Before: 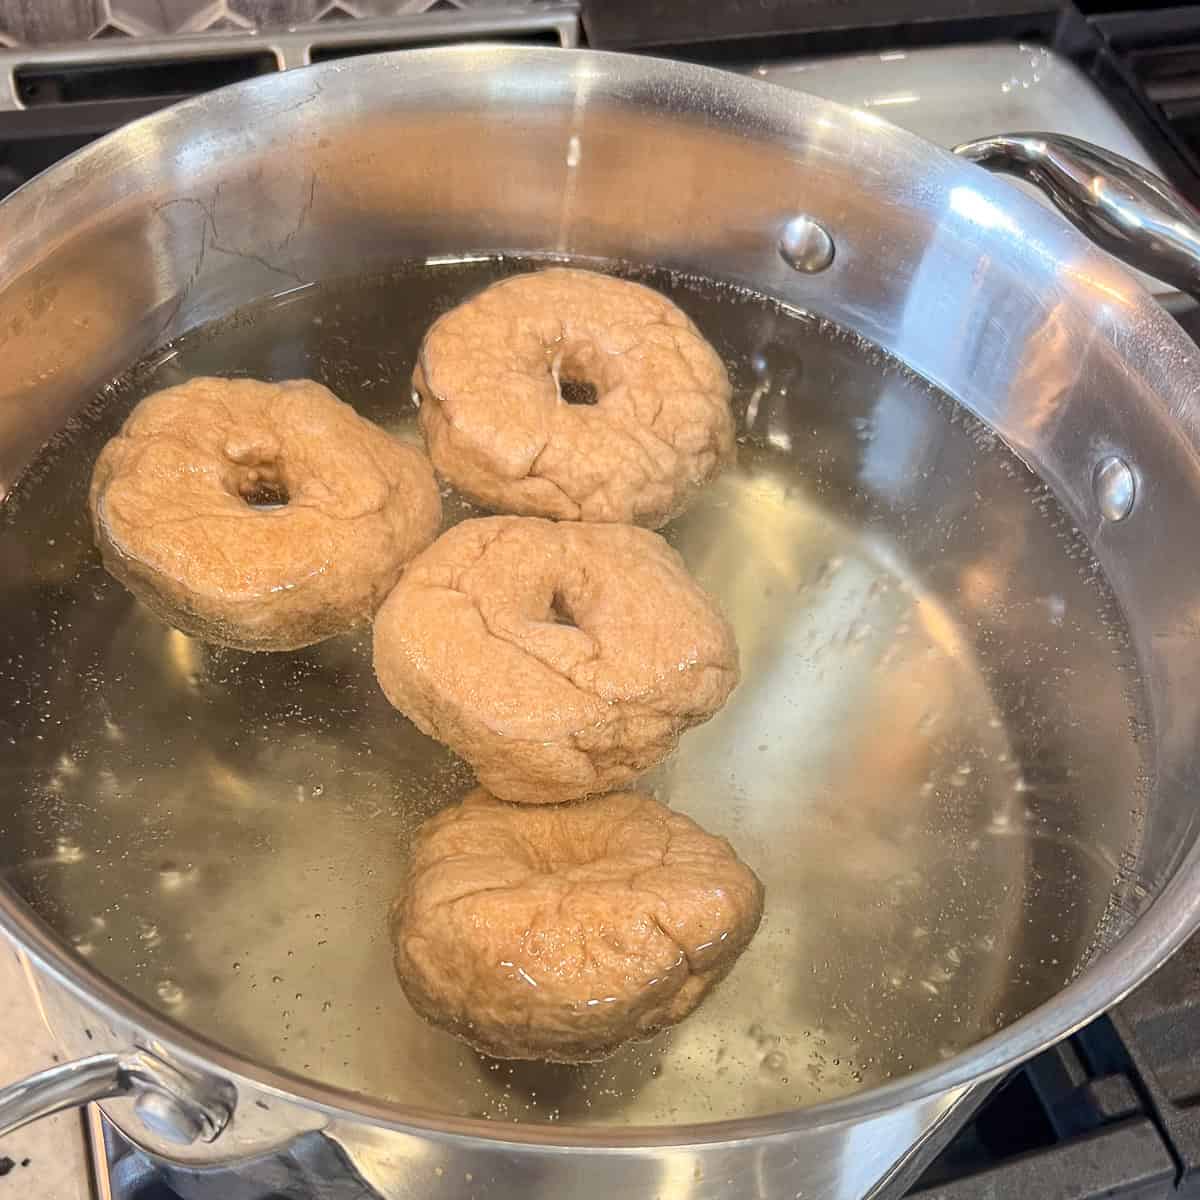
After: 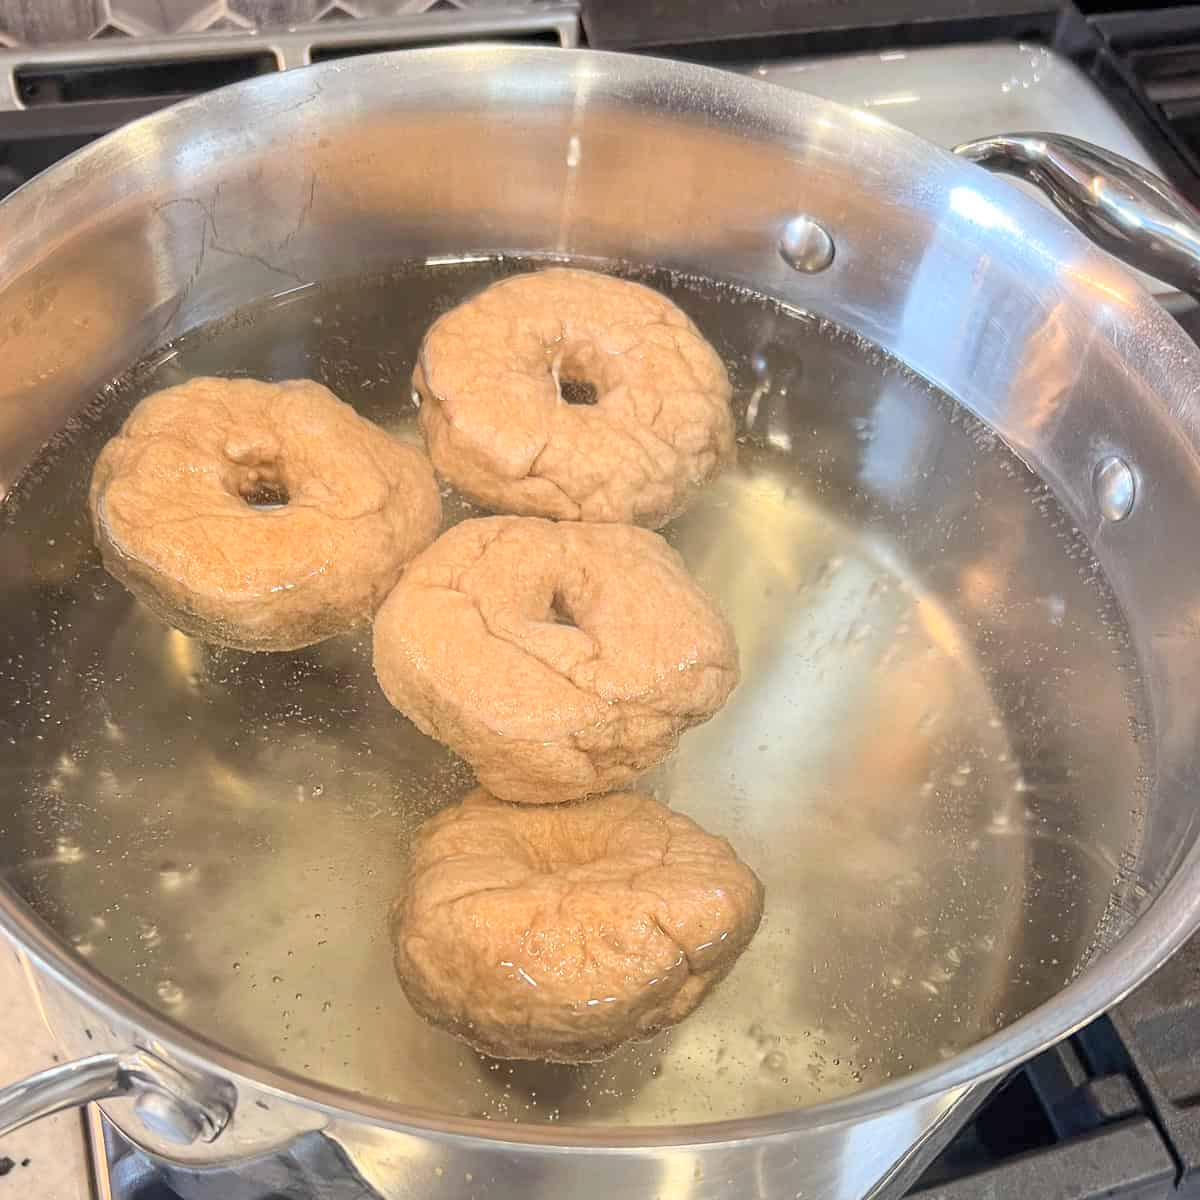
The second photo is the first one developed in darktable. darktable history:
contrast brightness saturation: brightness 0.122
